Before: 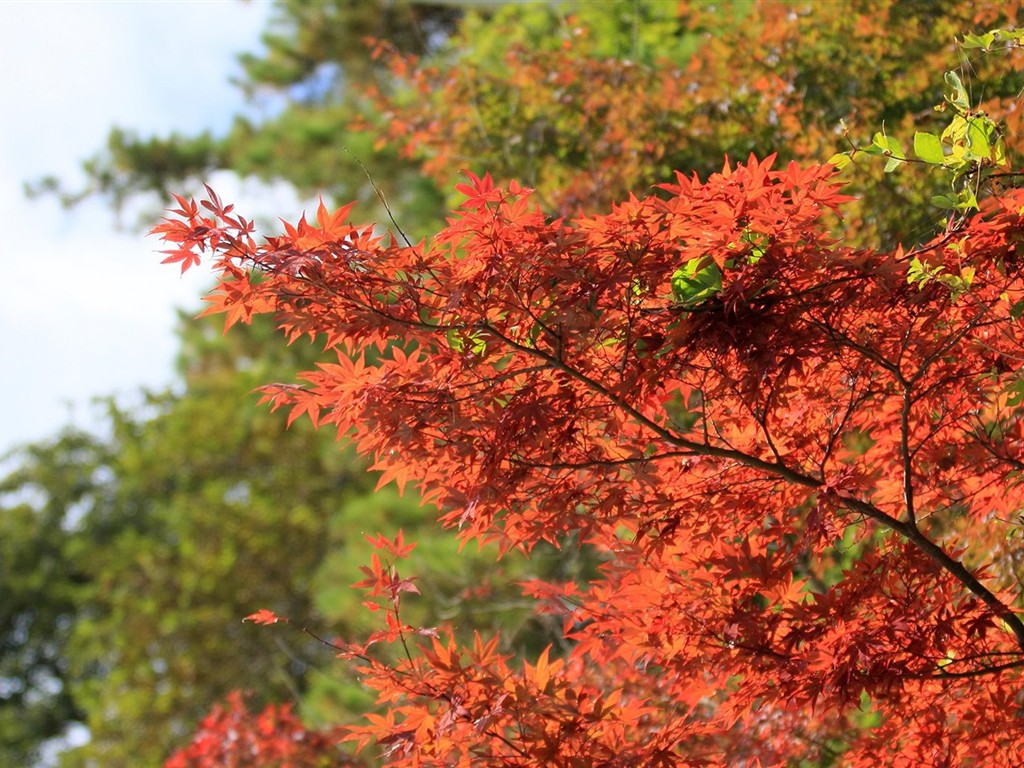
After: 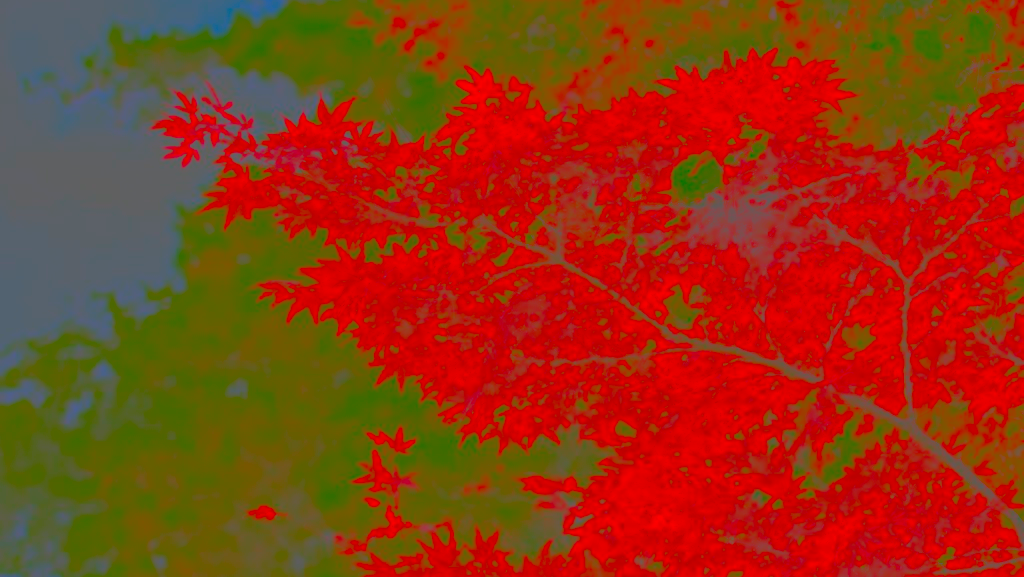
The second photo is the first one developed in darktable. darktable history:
crop: top 13.609%, bottom 11.218%
contrast brightness saturation: contrast -0.979, brightness -0.167, saturation 0.75
